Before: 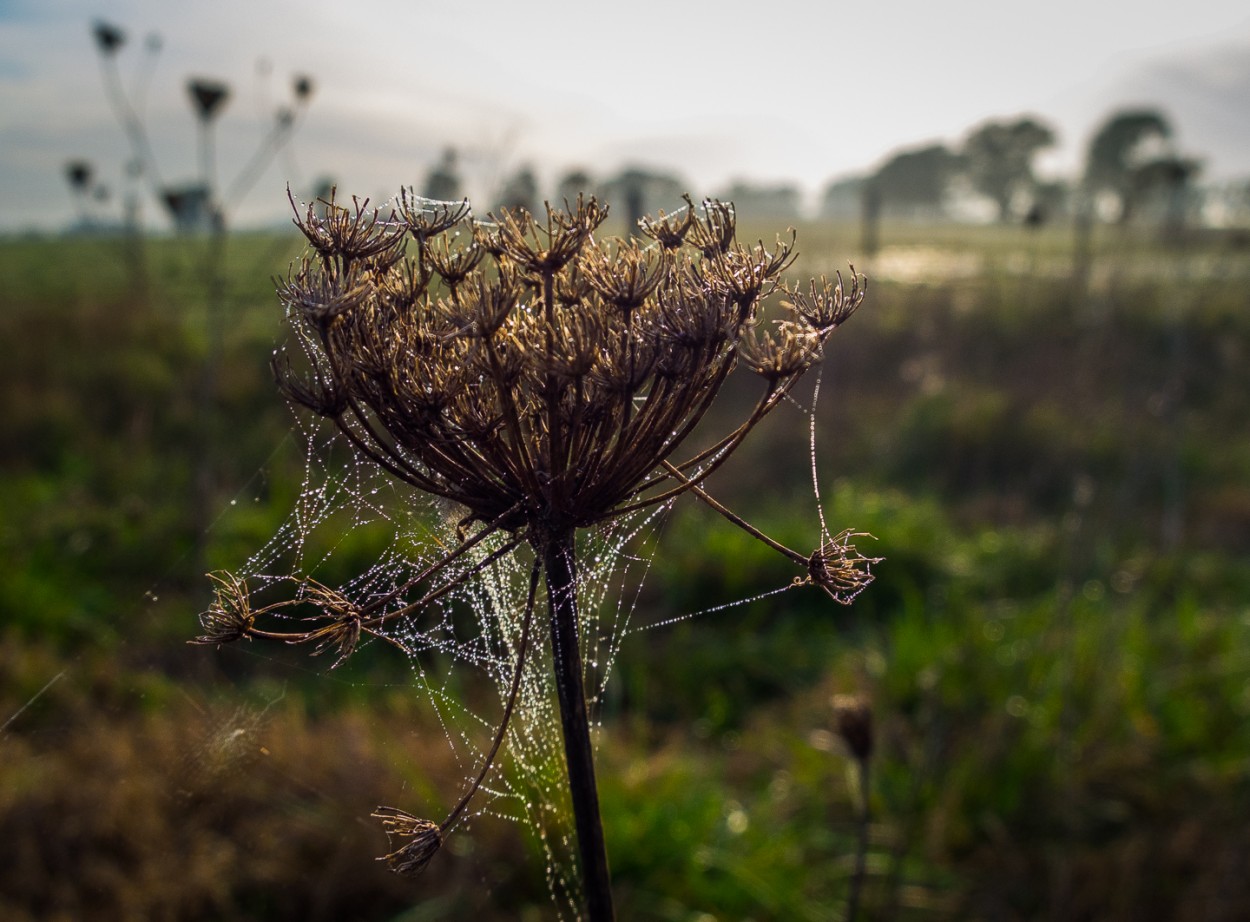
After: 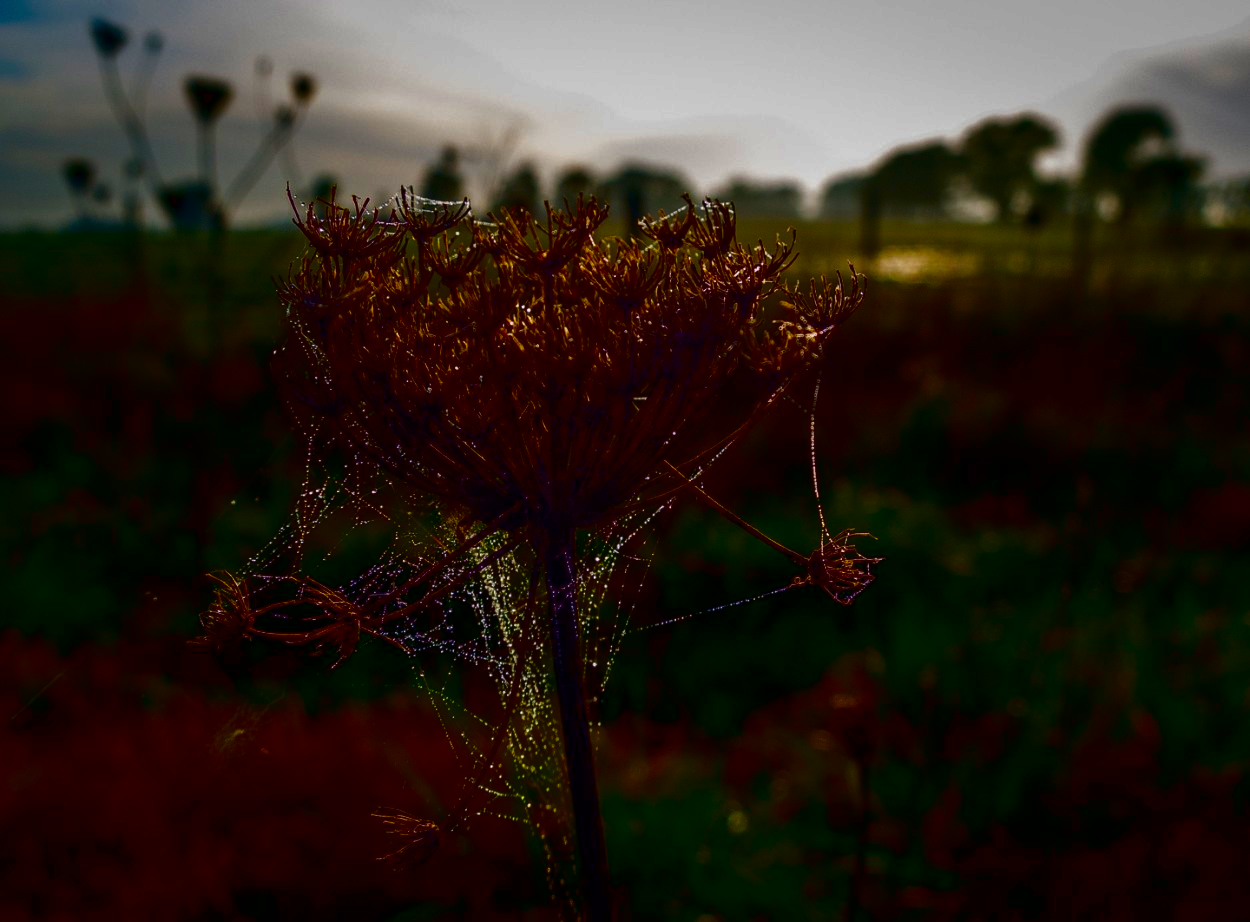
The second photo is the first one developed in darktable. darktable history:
contrast brightness saturation: brightness -0.981, saturation 0.998
